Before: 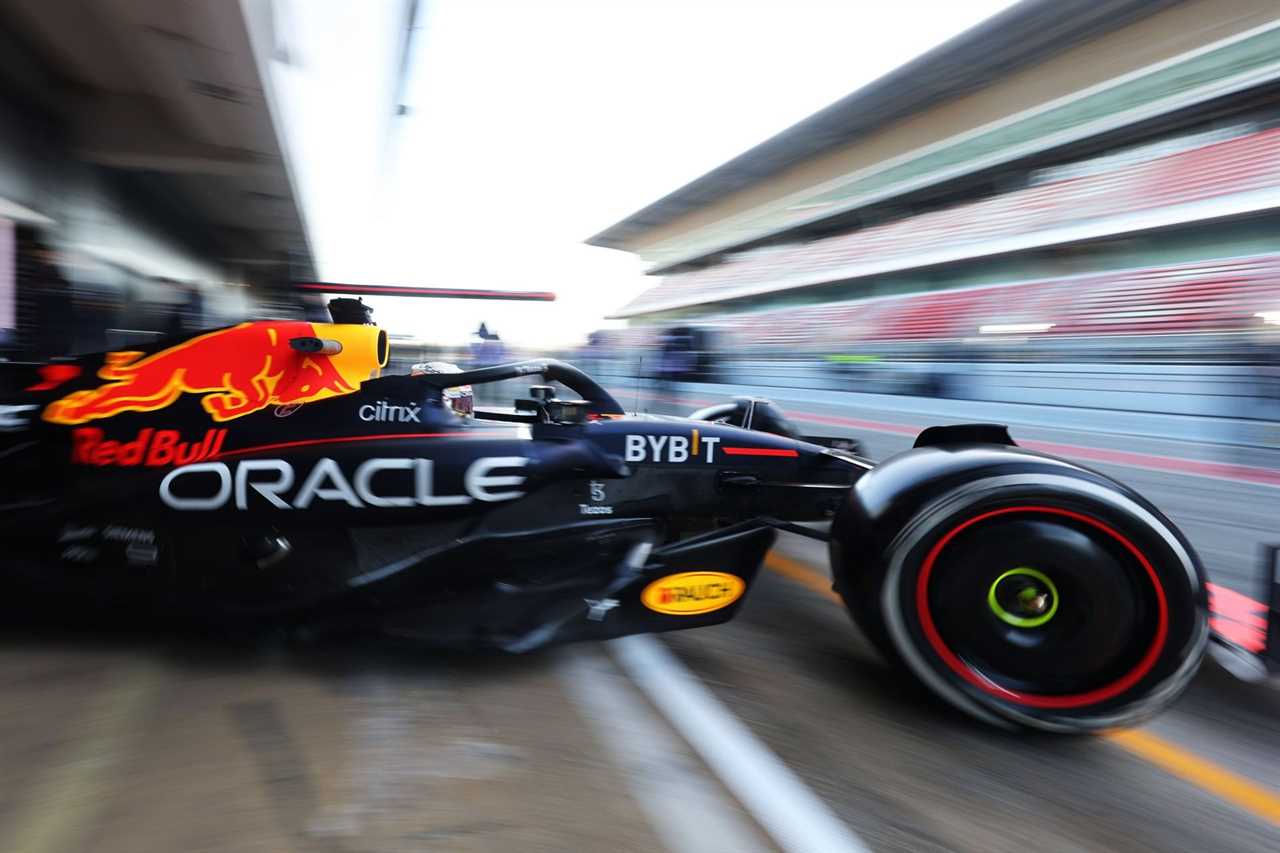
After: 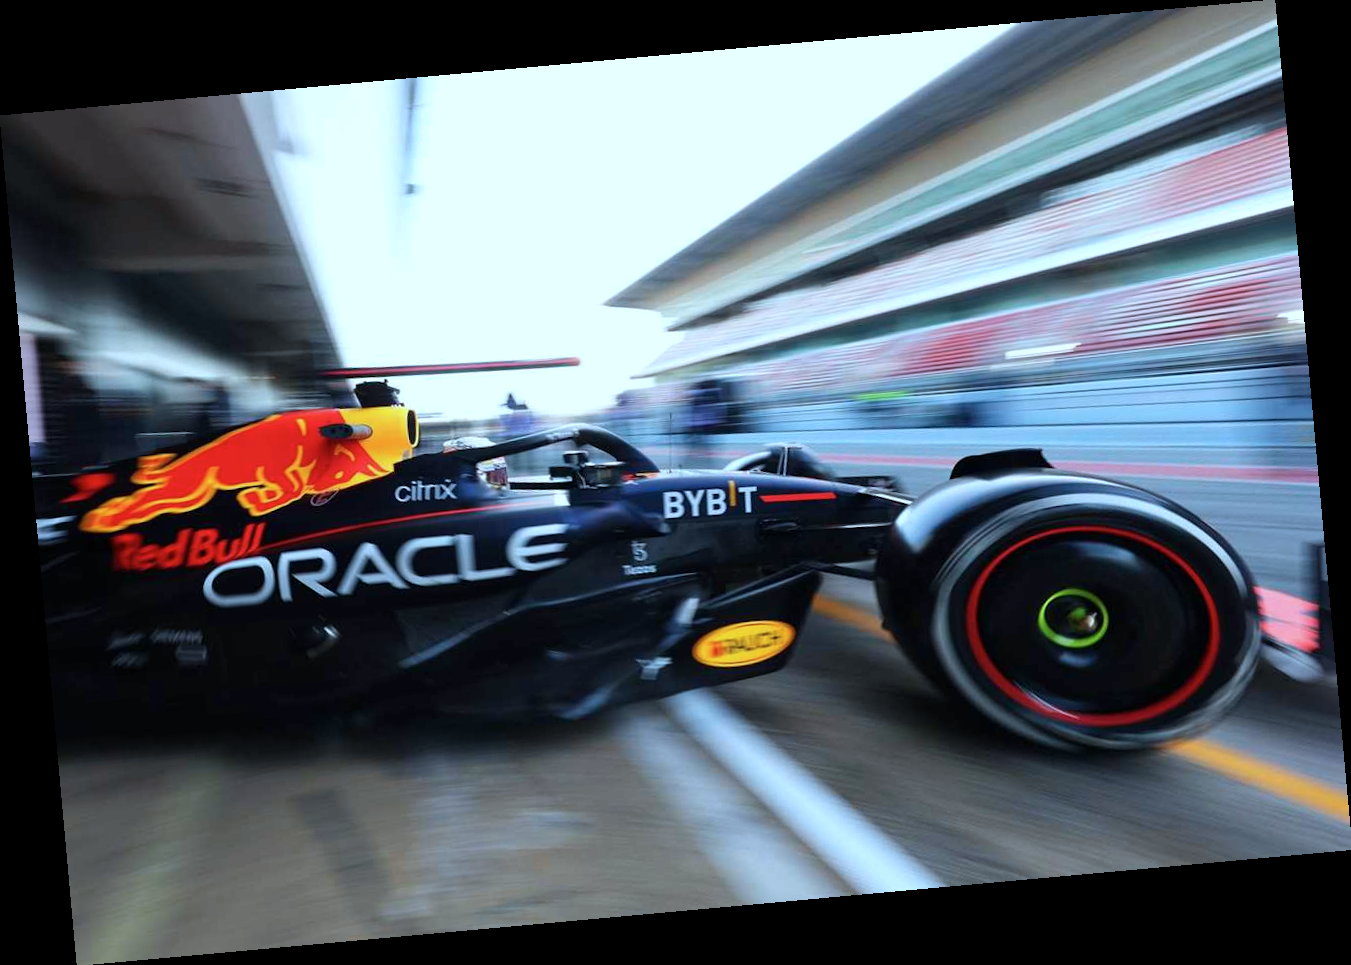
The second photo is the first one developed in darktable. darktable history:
rotate and perspective: rotation -5.2°, automatic cropping off
color calibration: illuminant F (fluorescent), F source F9 (Cool White Deluxe 4150 K) – high CRI, x 0.374, y 0.373, temperature 4158.34 K
